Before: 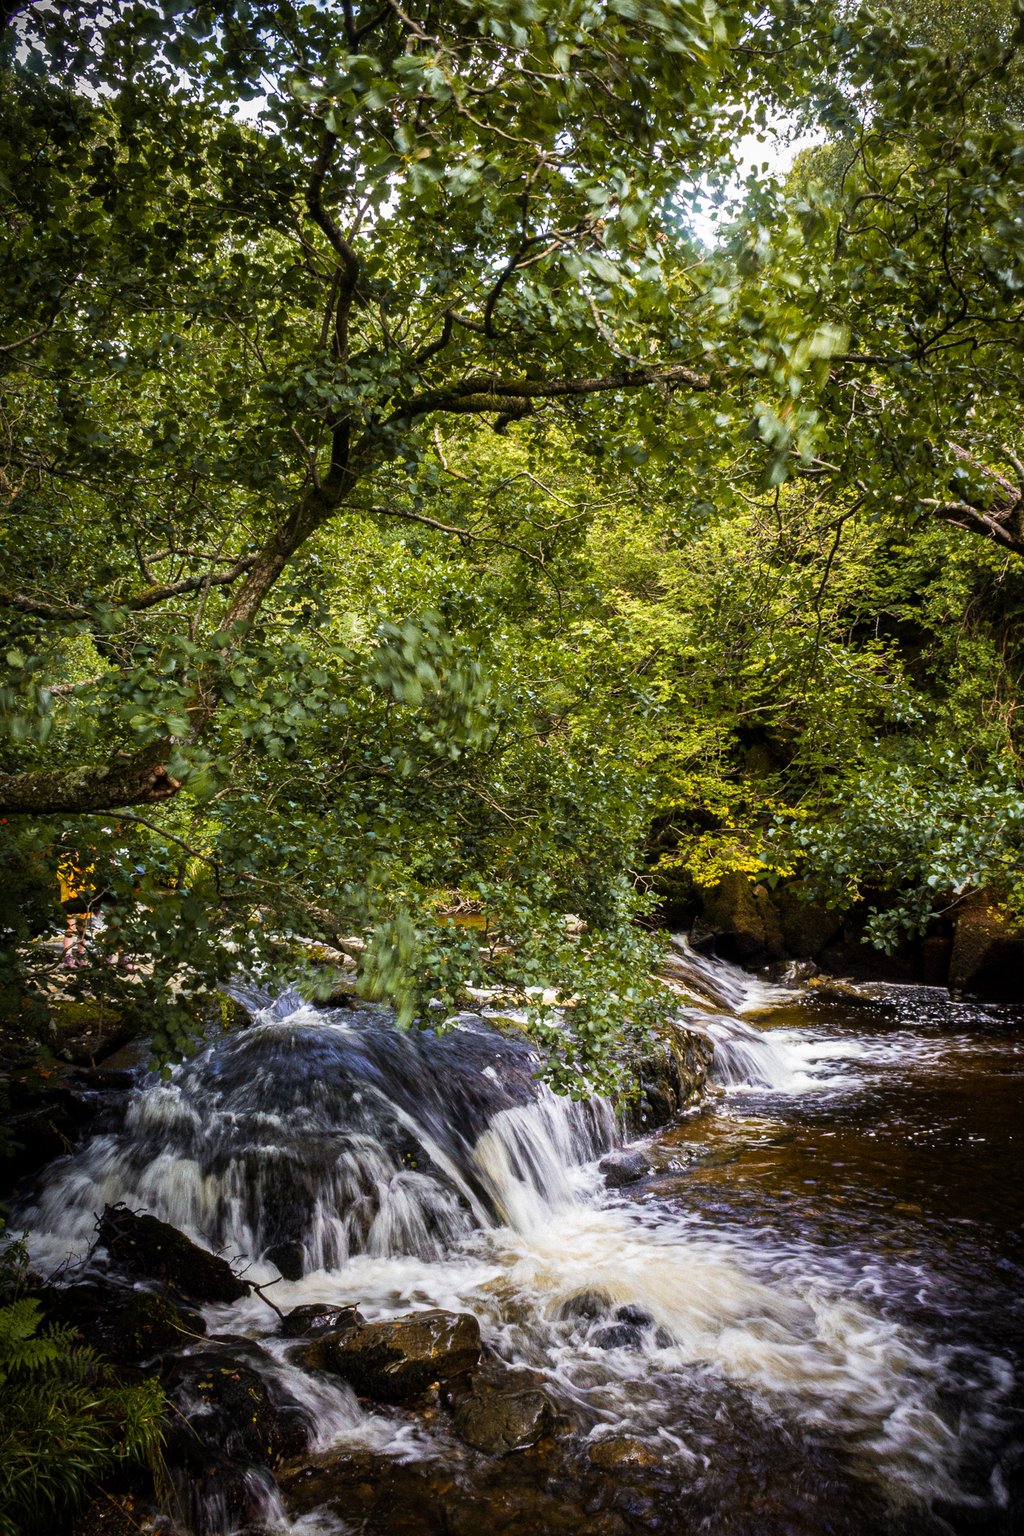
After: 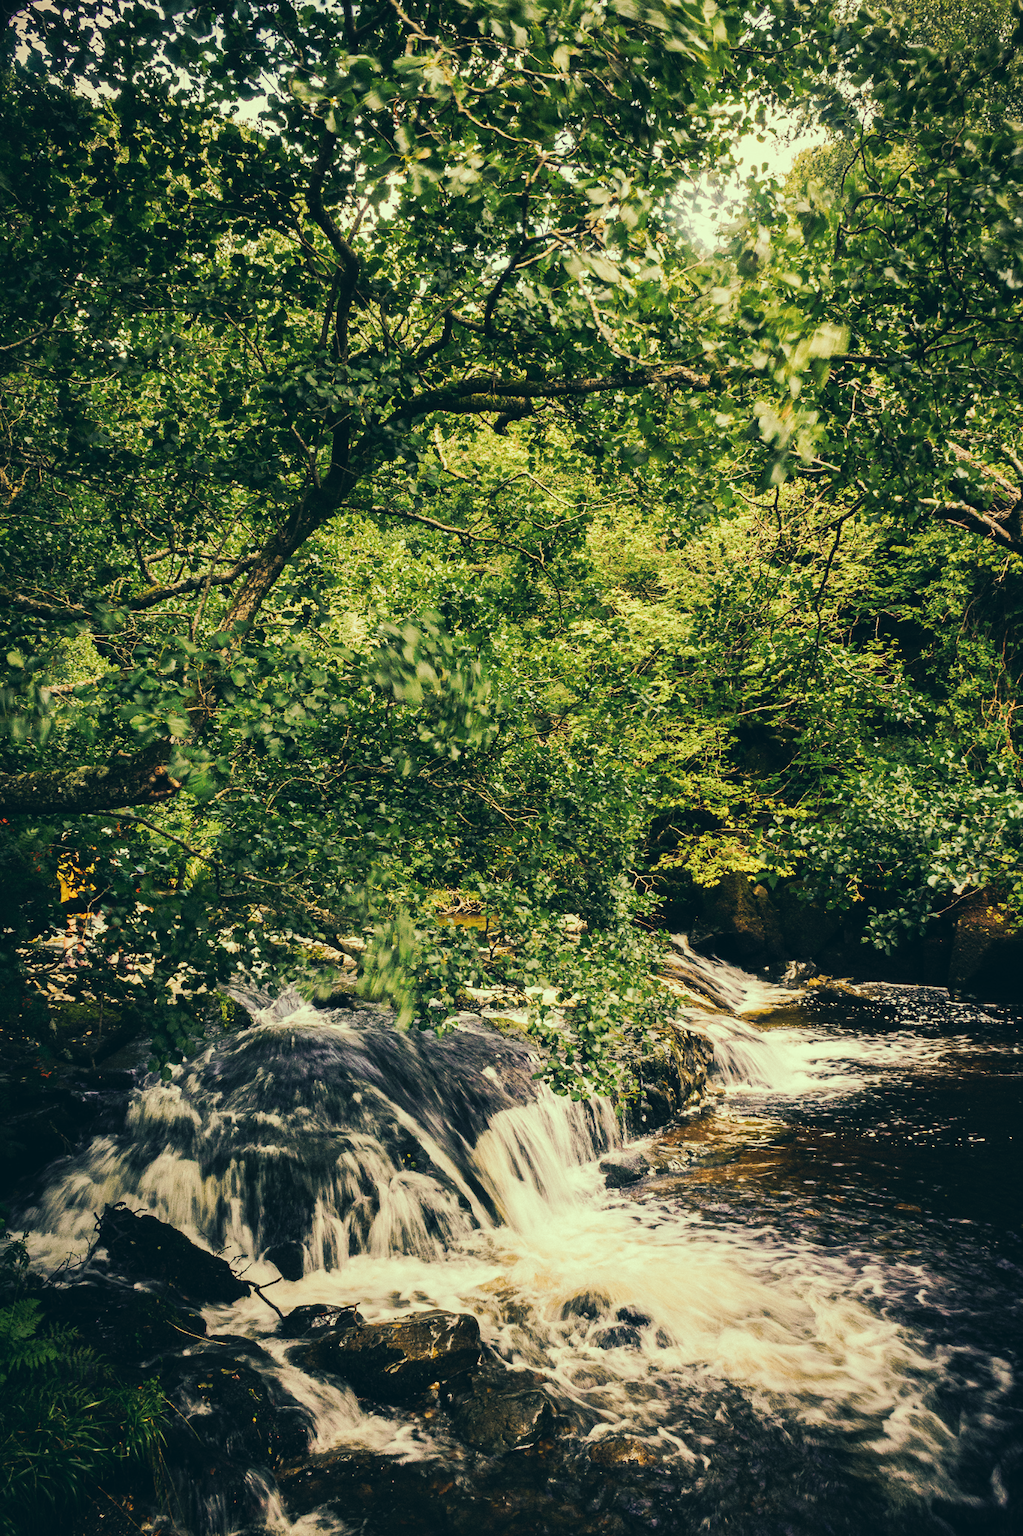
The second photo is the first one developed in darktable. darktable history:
tone curve: curves: ch0 [(0, 0) (0.003, 0.003) (0.011, 0.011) (0.025, 0.024) (0.044, 0.043) (0.069, 0.067) (0.1, 0.096) (0.136, 0.131) (0.177, 0.171) (0.224, 0.216) (0.277, 0.266) (0.335, 0.322) (0.399, 0.384) (0.468, 0.45) (0.543, 0.565) (0.623, 0.641) (0.709, 0.723) (0.801, 0.81) (0.898, 0.902) (1, 1)], preserve colors none
color look up table: target L [92.68, 91.77, 88.56, 81.47, 79.13, 76.89, 75.96, 60.49, 66.56, 55.87, 47.19, 37.06, 17.51, 200, 92.48, 84.64, 81.8, 76.68, 81.33, 69.98, 73.19, 61.82, 56.75, 49.5, 10.94, 5.831, 88.24, 90.88, 79.39, 79.67, 85.33, 80.82, 61.35, 65.92, 55.34, 69.13, 47.28, 34.68, 27.46, 37.21, 10.93, 5.83, 85.26, 85.41, 72.81, 63.4, 62.26, 44.05, 11.71], target a [-15.25, -13.82, -29.23, -33.54, -24.12, -11.89, -9.935, -56.05, -2.472, -28.43, -42.31, -18.82, -19.1, 0, -7.572, 4.52, 3.678, 19.73, 15.1, 5.245, 33.84, 21.28, 40.58, 51.98, 14.61, -5.95, -2.46, -4.841, -2.52, 19, 3.945, 5.417, 20.63, 18.08, 0.087, 19.32, 11.02, 45.19, -9.153, 22.33, 1.577, -3.52, -37.05, -8.46, -30.32, -24.41, -1.939, -31.6, -6.006], target b [24.38, 45.16, 43.8, 36.9, 32.09, 50.79, 24.59, 47.02, 39.44, 16.33, 30.57, 28.53, 3.012, 0, 24.84, 38.47, 26.83, 71.72, 29.74, 66.3, 42.62, 43.31, 56.34, 30.9, -0.837, -6.831, 21.6, 19.58, 3.512, 20.12, 16.59, 5.285, 17.68, 12.33, -12.47, 3.108, -8.053, 8.212, 0.34, -27.22, -25.89, -9.864, 16.94, 10.05, 8.887, -1.96, 14.86, -0.599, -16.18], num patches 49
